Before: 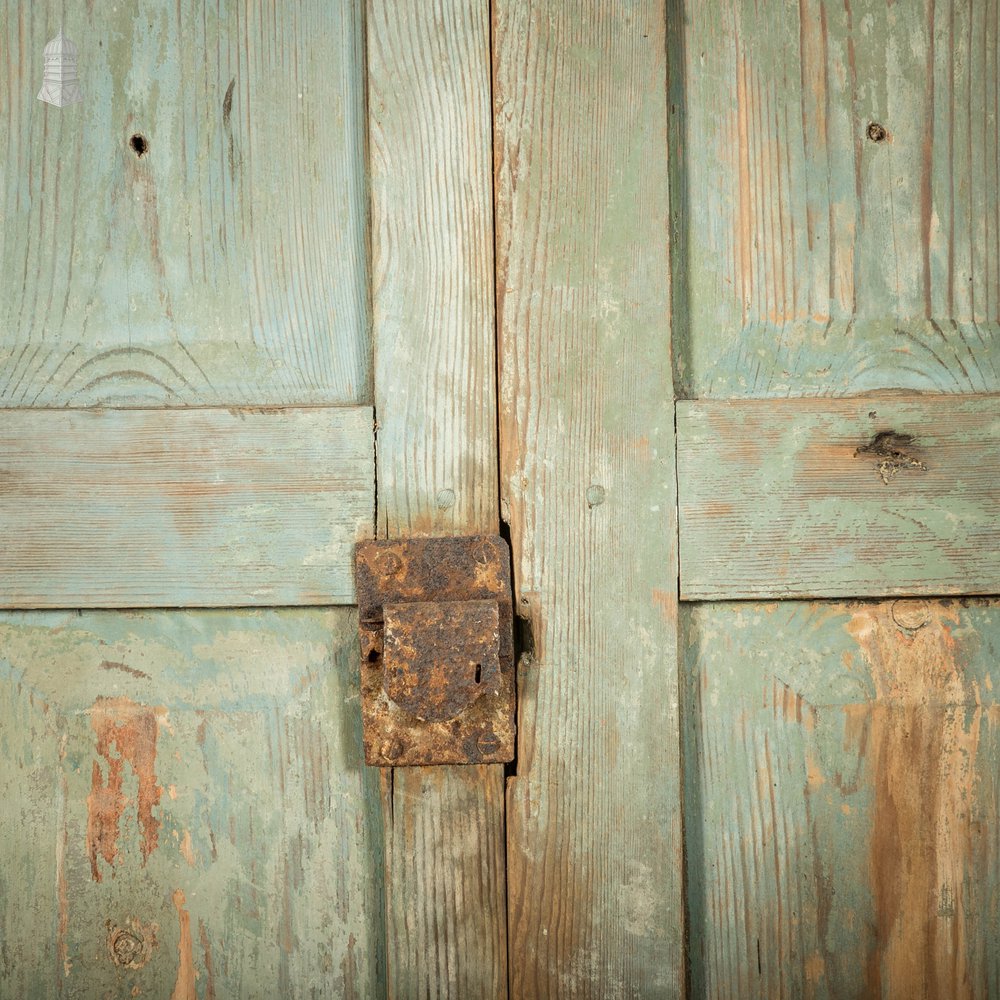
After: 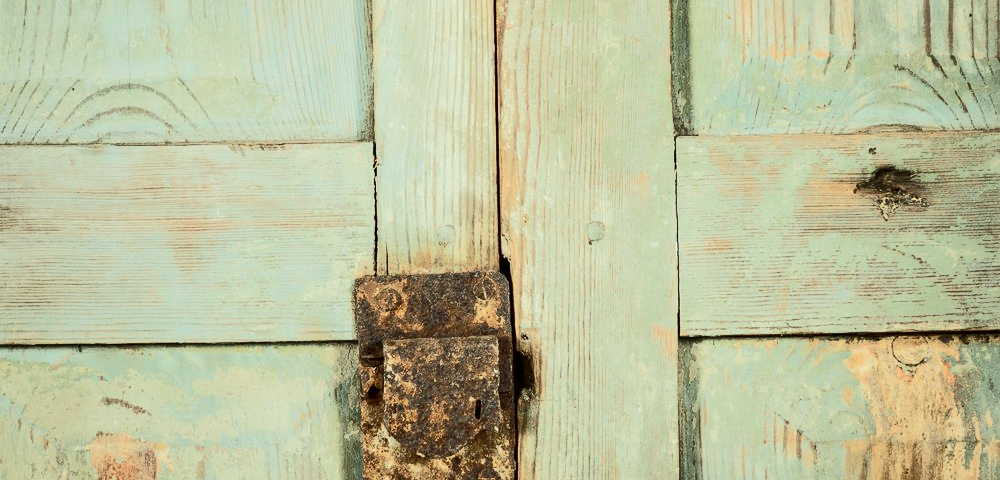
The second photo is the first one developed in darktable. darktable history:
color correction: highlights a* -4.63, highlights b* 5.06, saturation 0.937
tone curve: curves: ch0 [(0, 0) (0.003, 0.002) (0.011, 0.002) (0.025, 0.002) (0.044, 0.007) (0.069, 0.014) (0.1, 0.026) (0.136, 0.04) (0.177, 0.061) (0.224, 0.1) (0.277, 0.151) (0.335, 0.198) (0.399, 0.272) (0.468, 0.387) (0.543, 0.553) (0.623, 0.716) (0.709, 0.8) (0.801, 0.855) (0.898, 0.897) (1, 1)], color space Lab, independent channels, preserve colors none
crop and rotate: top 26.456%, bottom 25.461%
